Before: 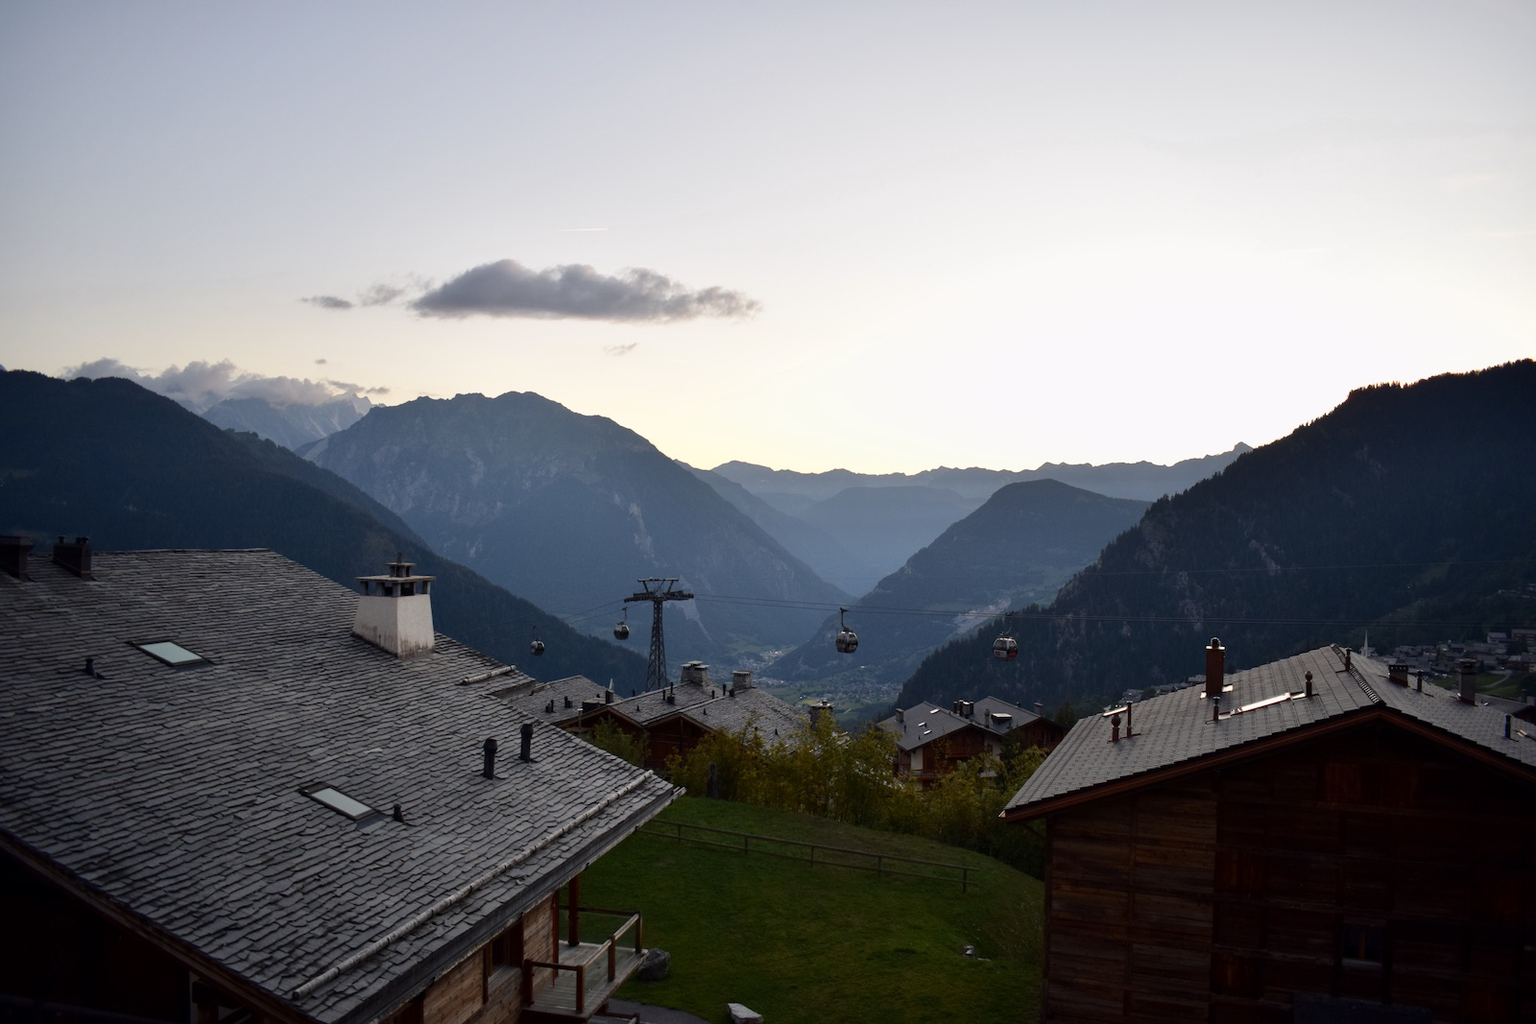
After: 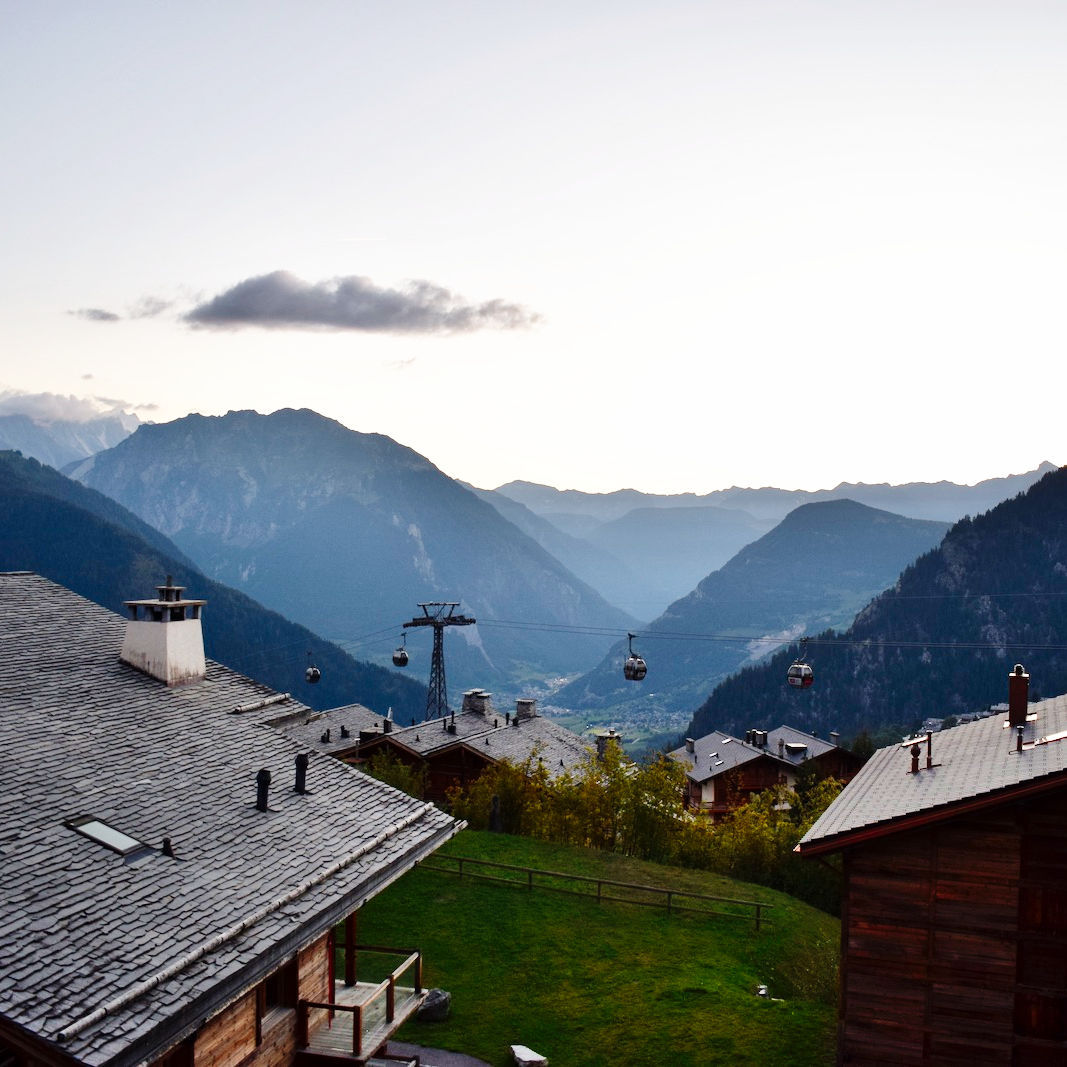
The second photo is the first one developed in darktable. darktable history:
base curve: curves: ch0 [(0, 0) (0.008, 0.007) (0.022, 0.029) (0.048, 0.089) (0.092, 0.197) (0.191, 0.399) (0.275, 0.534) (0.357, 0.65) (0.477, 0.78) (0.542, 0.833) (0.799, 0.973) (1, 1)], preserve colors none
crop and rotate: left 15.446%, right 17.836%
shadows and highlights: soften with gaussian
